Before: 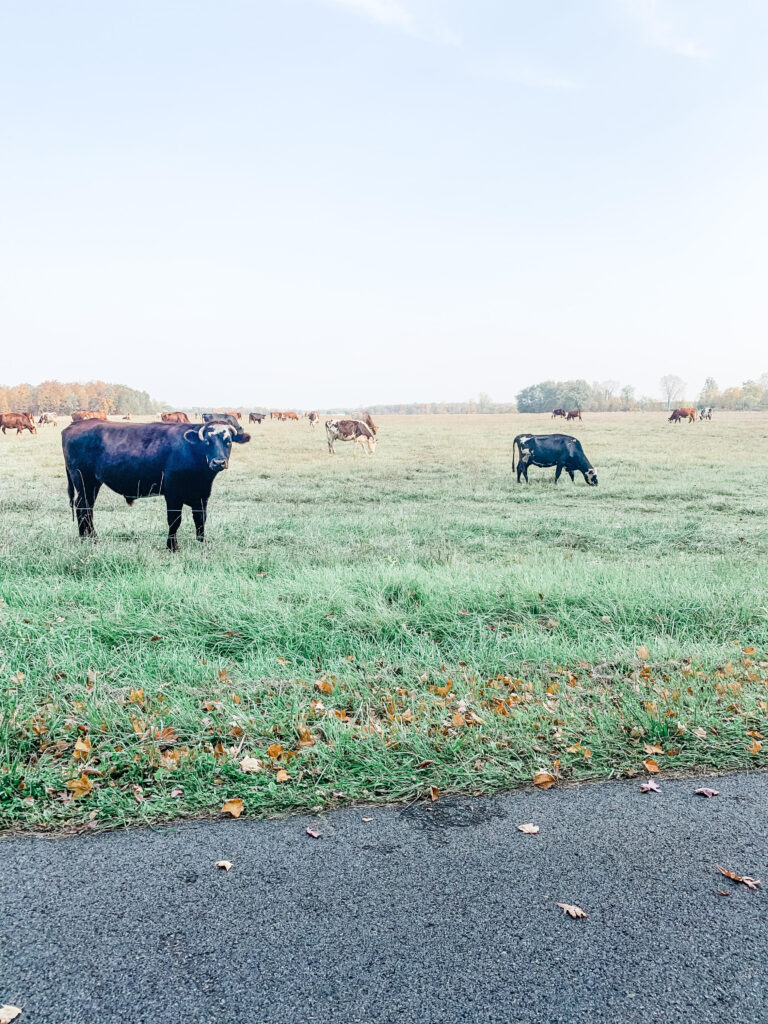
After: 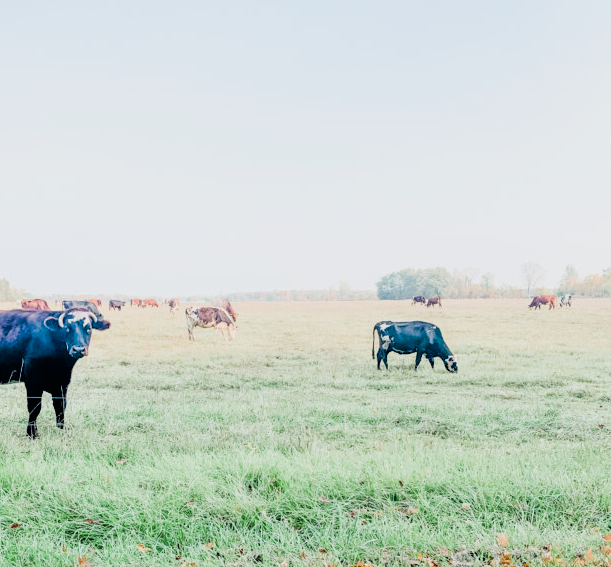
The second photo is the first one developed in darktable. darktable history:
crop: left 18.243%, top 11.119%, right 2.154%, bottom 33.467%
filmic rgb: black relative exposure -7.65 EV, white relative exposure 4.56 EV, hardness 3.61
color balance rgb: shadows lift › chroma 2.045%, shadows lift › hue 247.02°, perceptual saturation grading › global saturation 19.558%, hue shift -9.59°
tone equalizer: -8 EV -0.758 EV, -7 EV -0.671 EV, -6 EV -0.62 EV, -5 EV -0.403 EV, -3 EV 0.368 EV, -2 EV 0.6 EV, -1 EV 0.691 EV, +0 EV 0.736 EV, mask exposure compensation -0.504 EV
